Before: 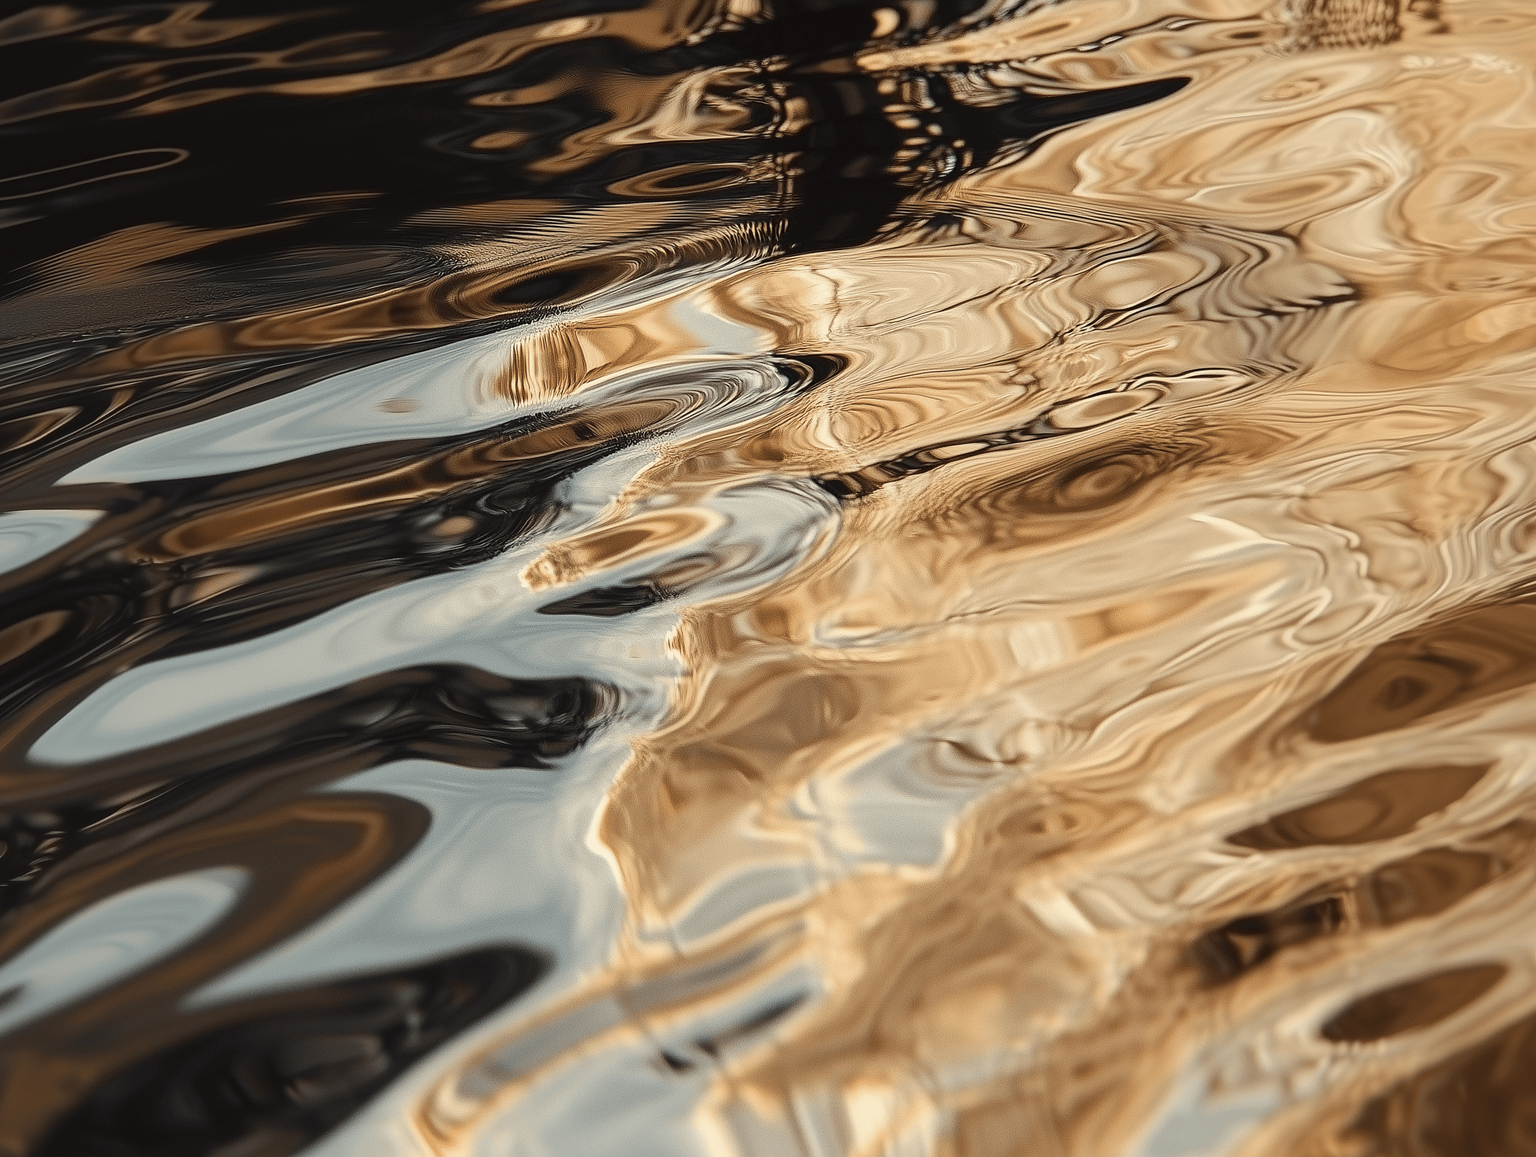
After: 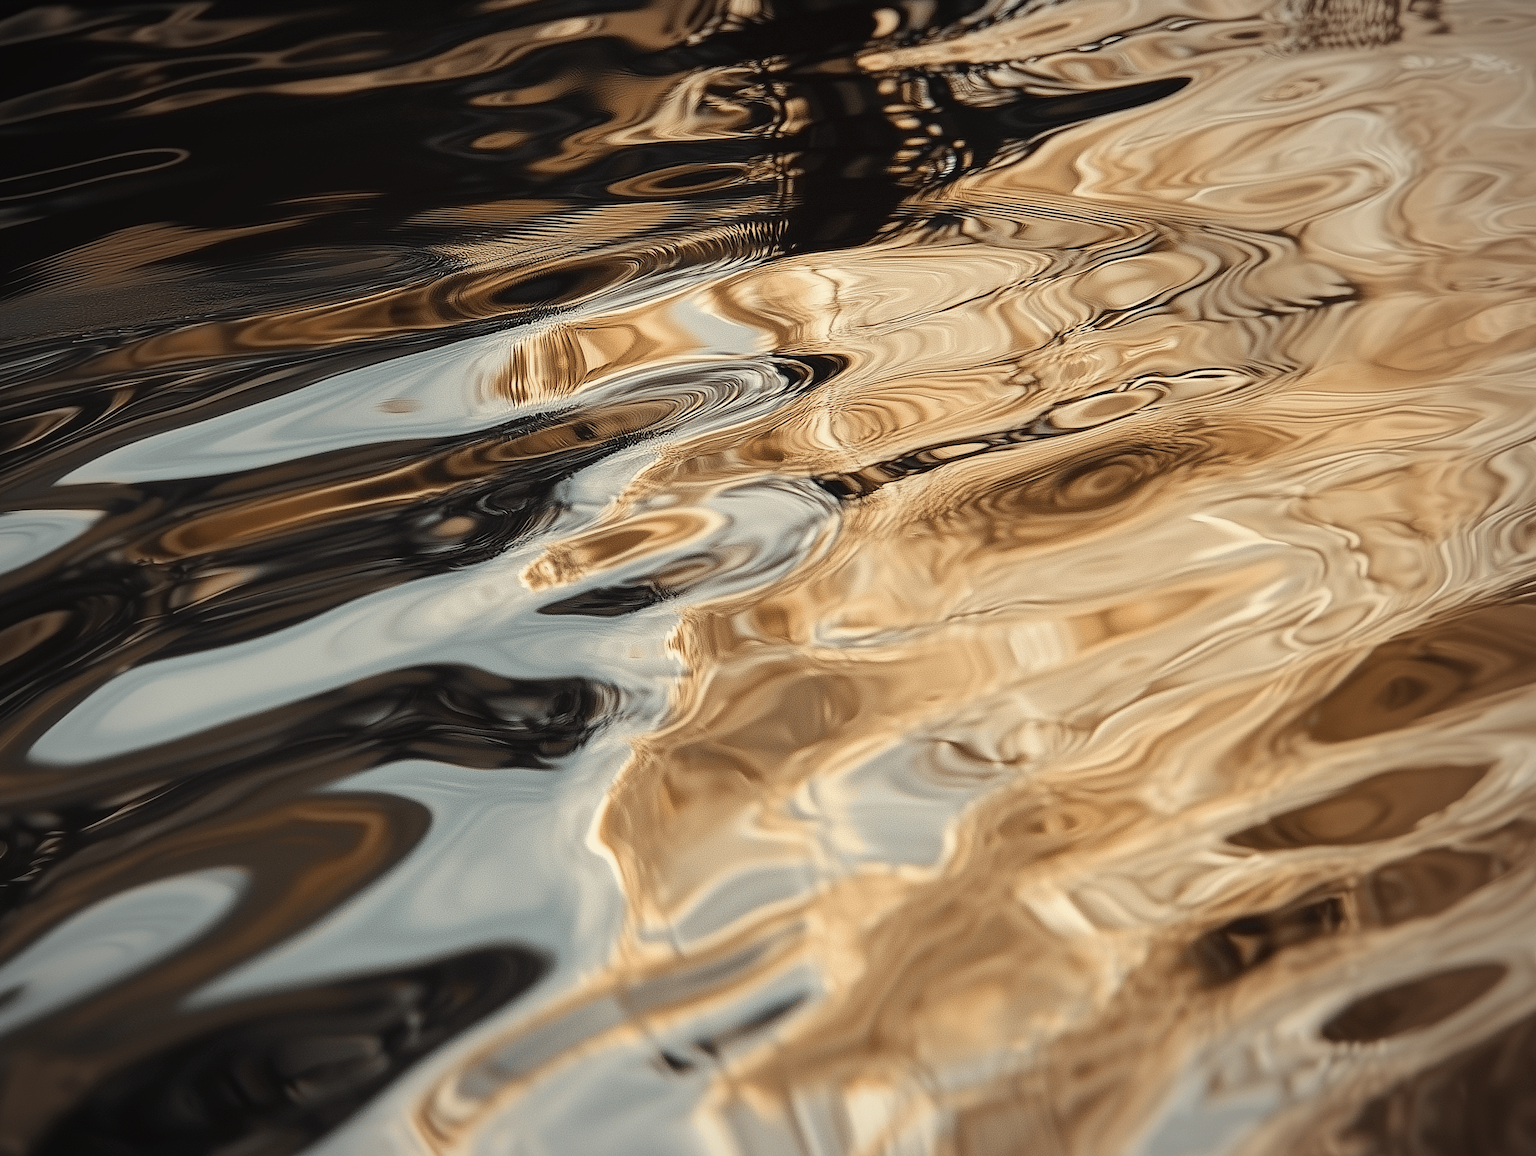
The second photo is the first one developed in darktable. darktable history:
vignetting: fall-off radius 68.68%, brightness -0.575, automatic ratio true
